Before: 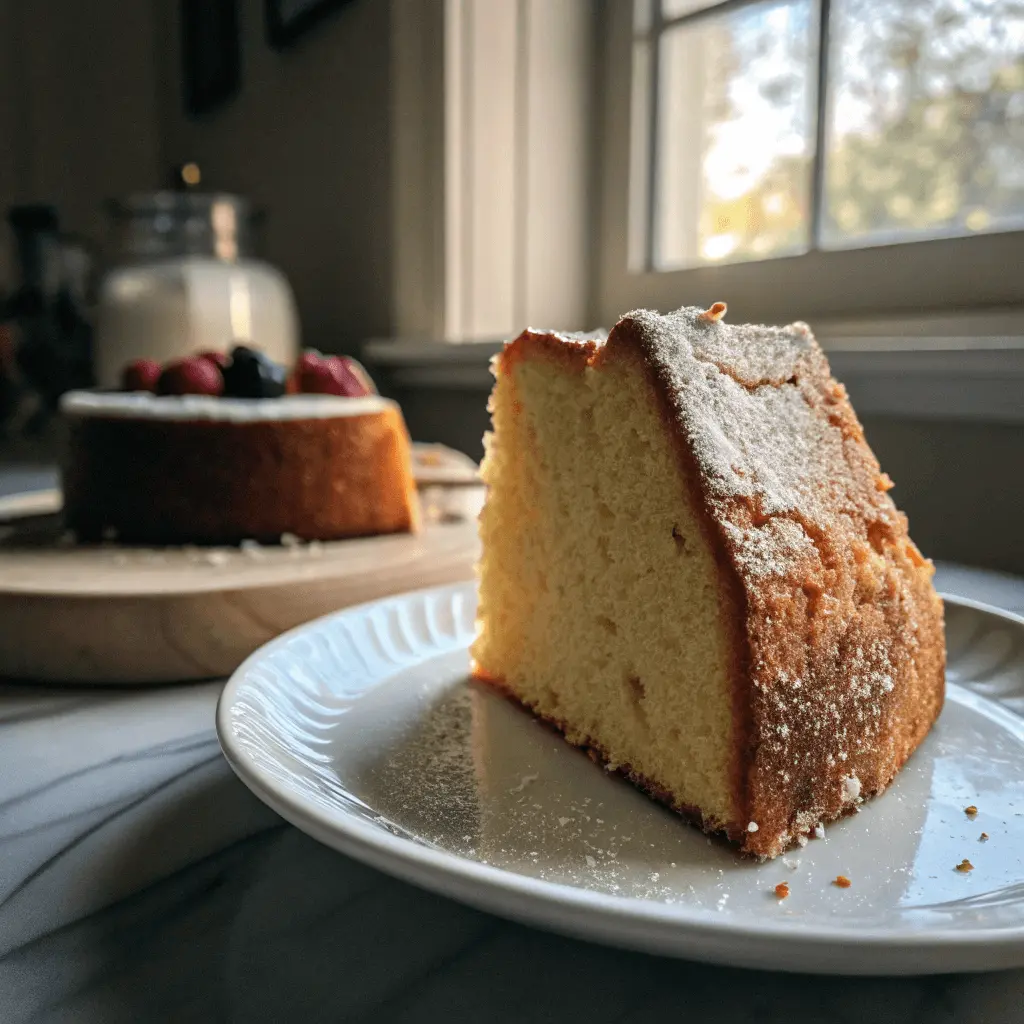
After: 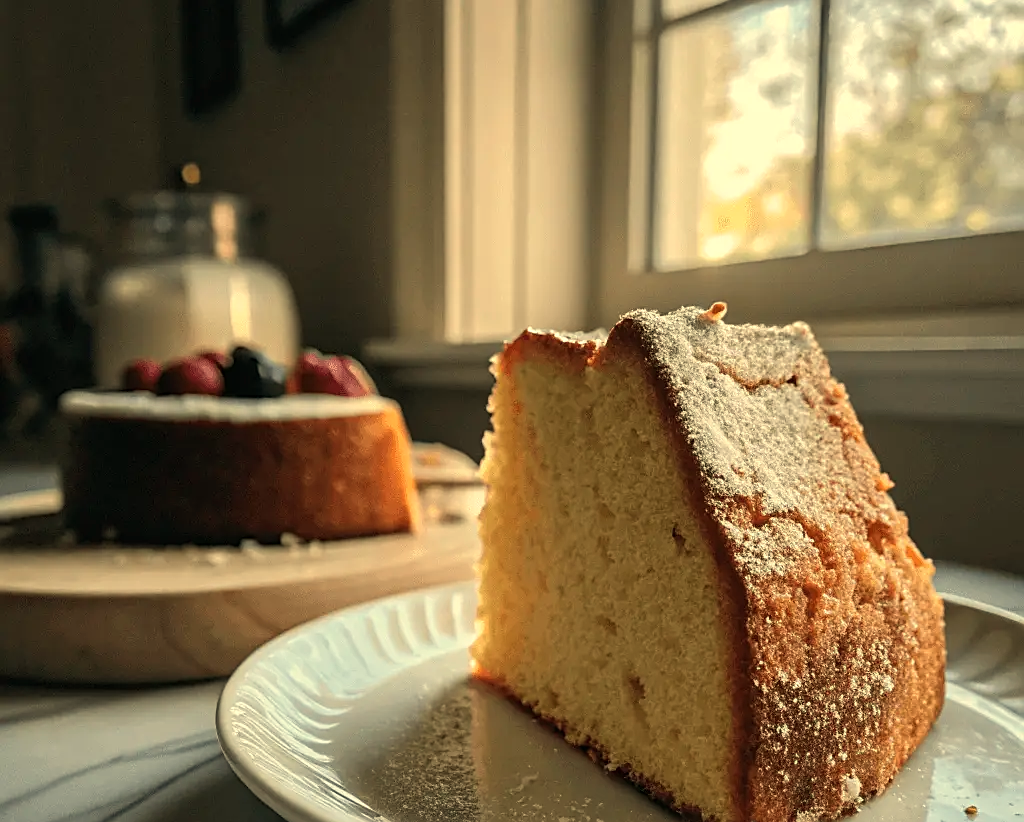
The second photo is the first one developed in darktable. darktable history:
sharpen: on, module defaults
white balance: red 1.08, blue 0.791
crop: bottom 19.644%
